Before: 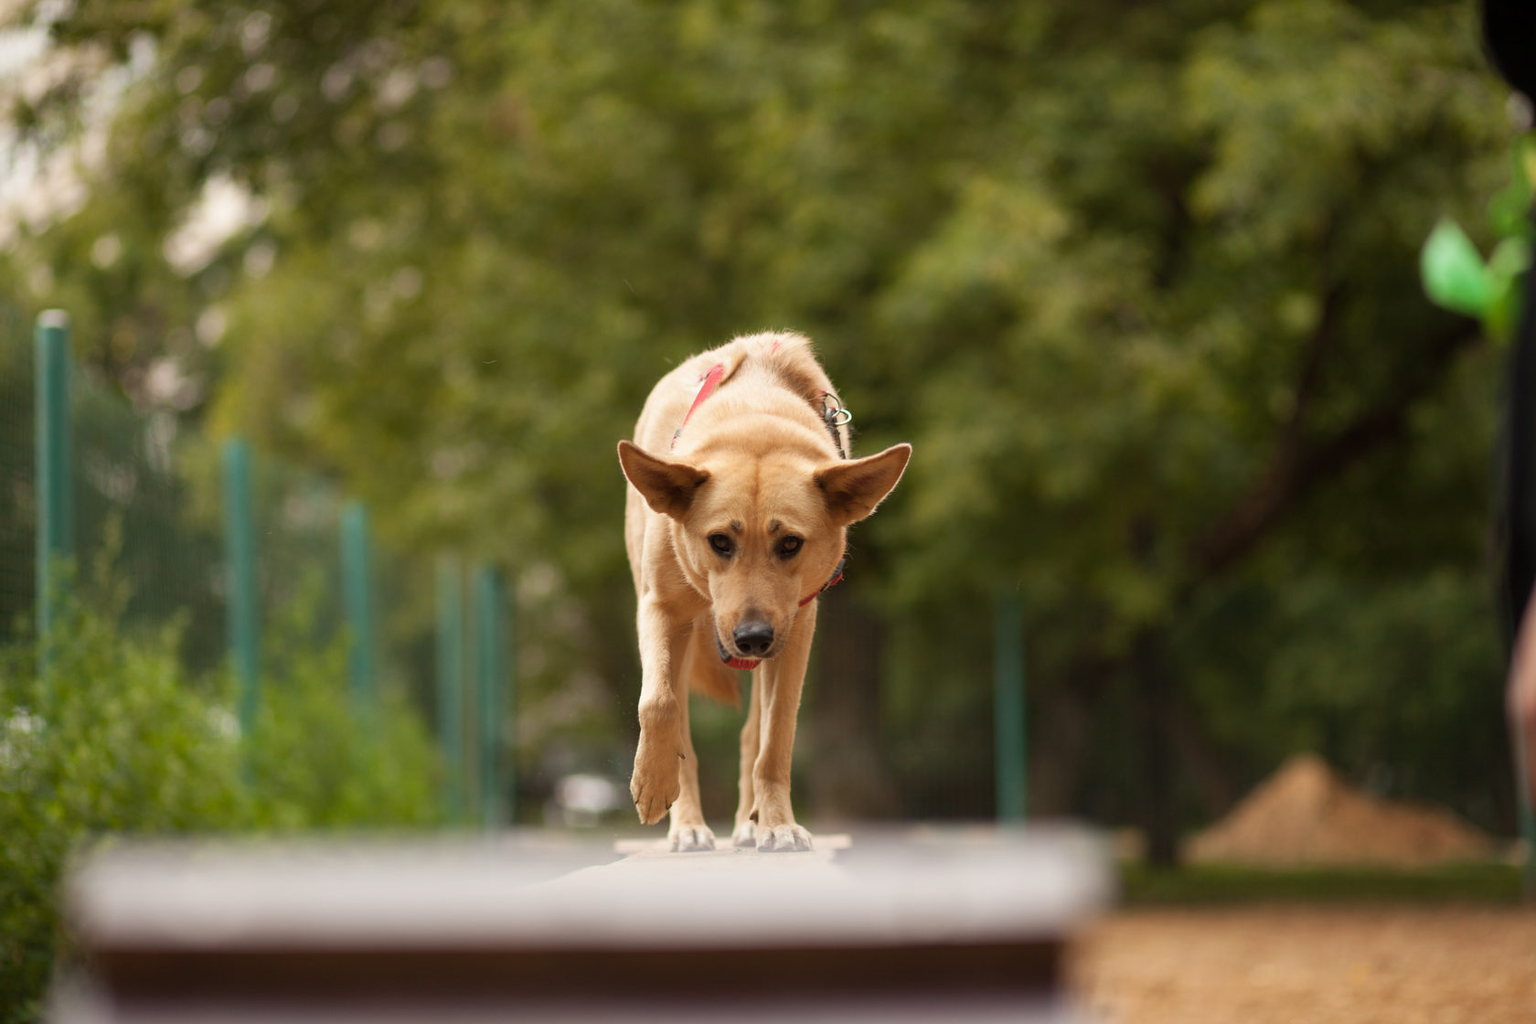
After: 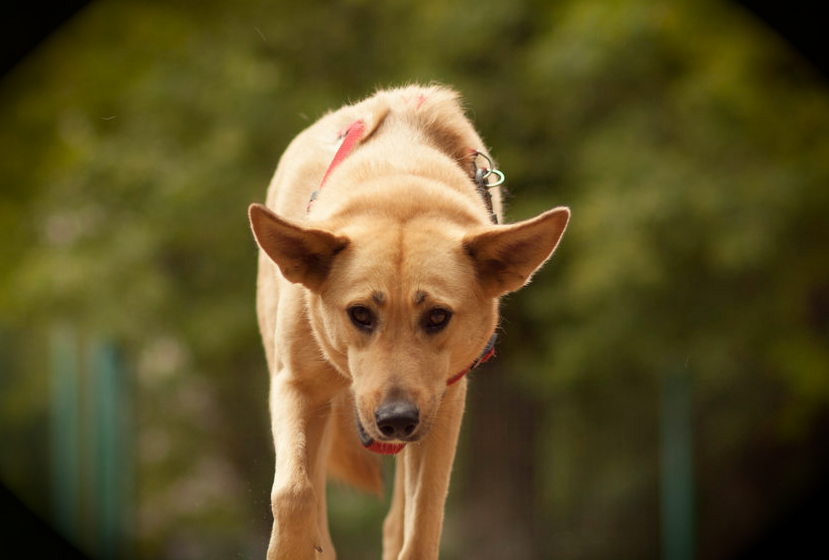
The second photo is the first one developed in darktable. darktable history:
crop: left 25.45%, top 24.864%, right 25.154%, bottom 25.118%
vignetting: fall-off start 90.37%, fall-off radius 39.05%, brightness -0.994, saturation 0.496, width/height ratio 1.22, shape 1.3
color correction: highlights a* -1, highlights b* 4.52, shadows a* 3.64
